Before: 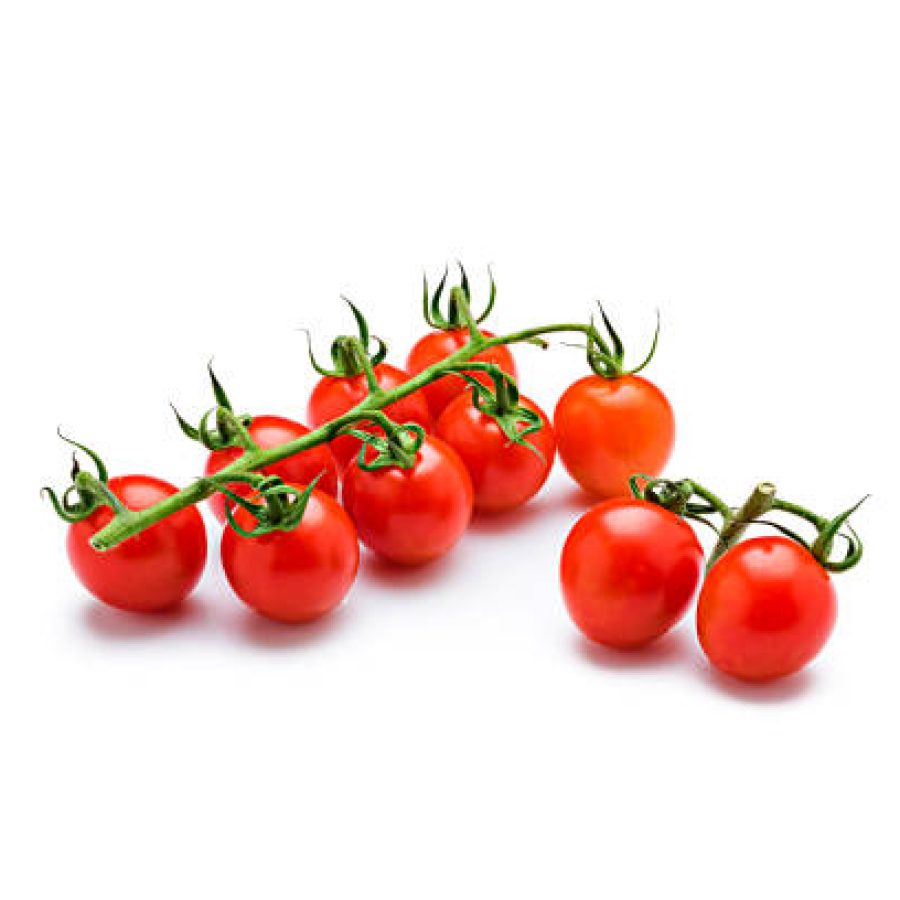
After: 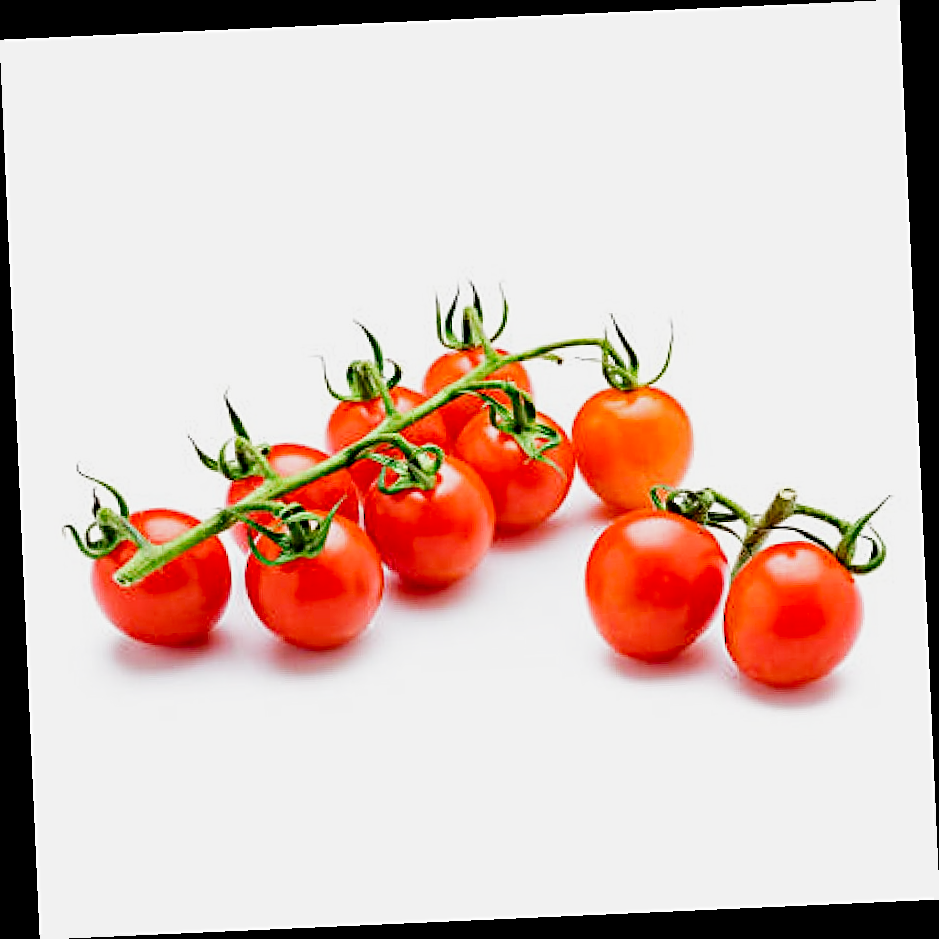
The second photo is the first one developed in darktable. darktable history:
filmic rgb: middle gray luminance 29%, black relative exposure -10.3 EV, white relative exposure 5.5 EV, threshold 6 EV, target black luminance 0%, hardness 3.95, latitude 2.04%, contrast 1.132, highlights saturation mix 5%, shadows ↔ highlights balance 15.11%, add noise in highlights 0, preserve chrominance no, color science v3 (2019), use custom middle-gray values true, iterations of high-quality reconstruction 0, contrast in highlights soft, enable highlight reconstruction true
rotate and perspective: rotation -2.56°, automatic cropping off
exposure: black level correction 0, exposure 1.1 EV, compensate exposure bias true, compensate highlight preservation false
sharpen: on, module defaults
